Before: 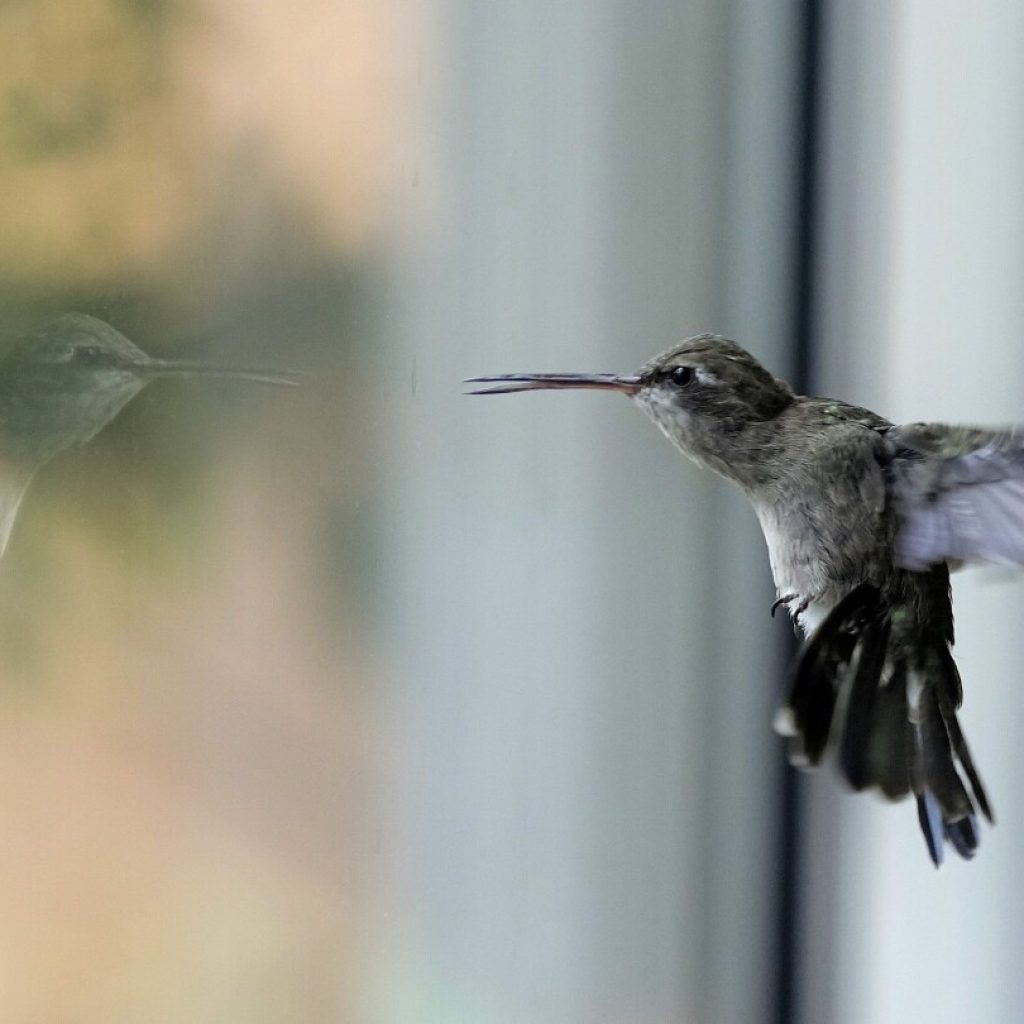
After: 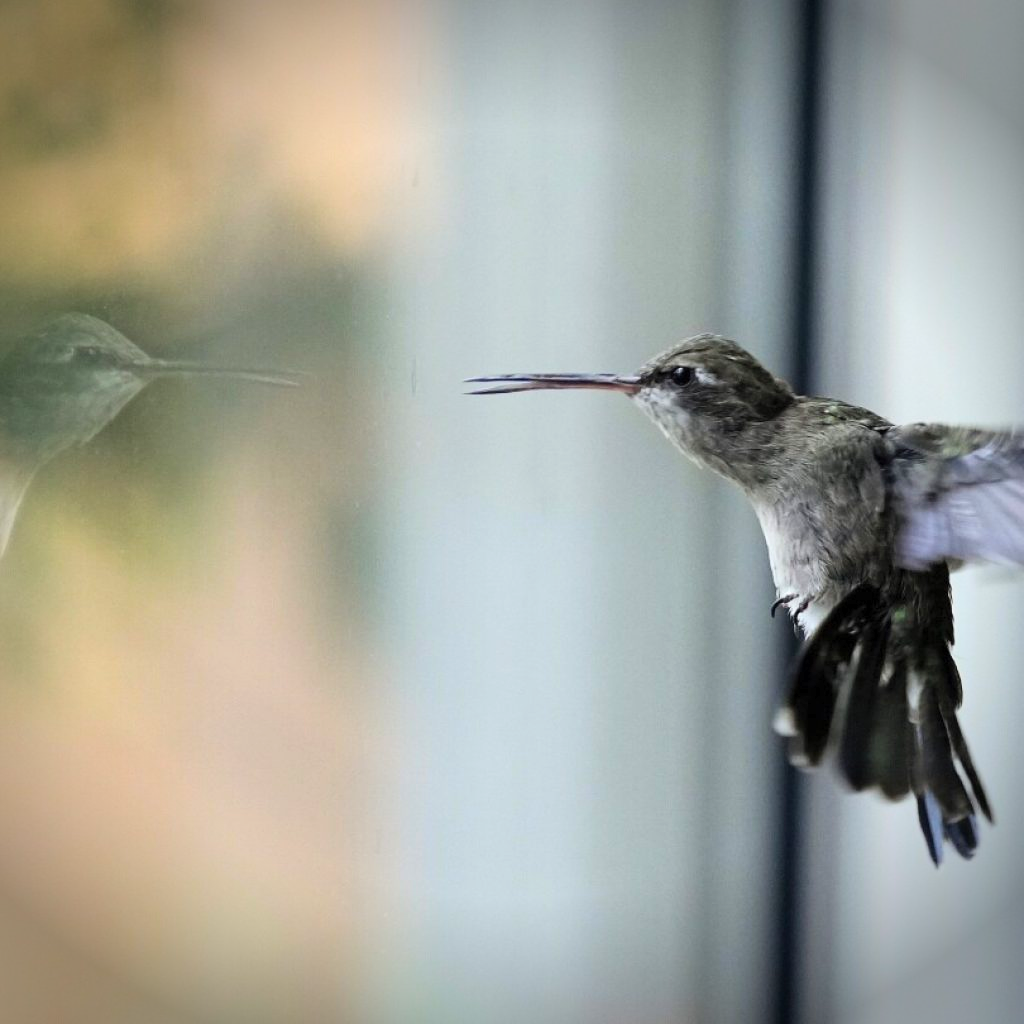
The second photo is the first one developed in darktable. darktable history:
vignetting: fall-off start 89.54%, fall-off radius 43.71%, brightness -0.638, saturation -0.01, width/height ratio 1.159
contrast brightness saturation: contrast 0.204, brightness 0.156, saturation 0.221
